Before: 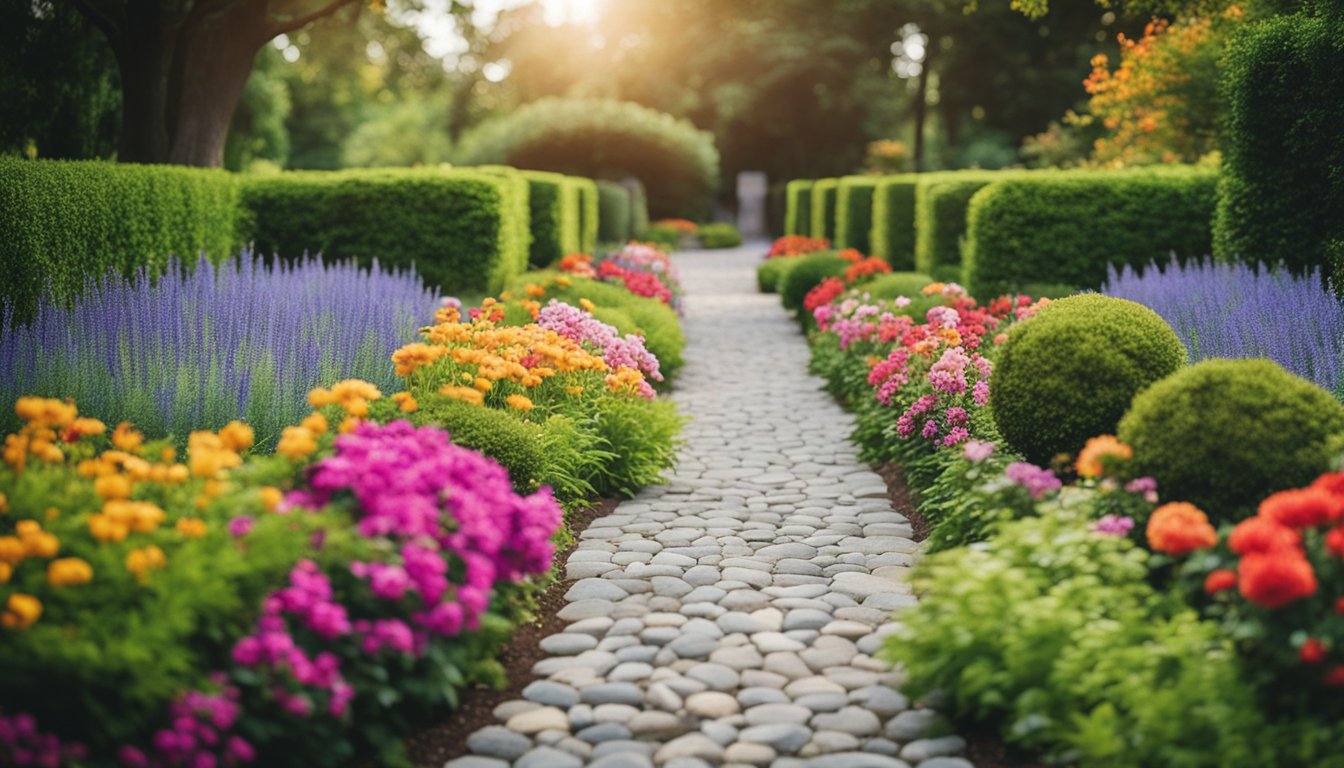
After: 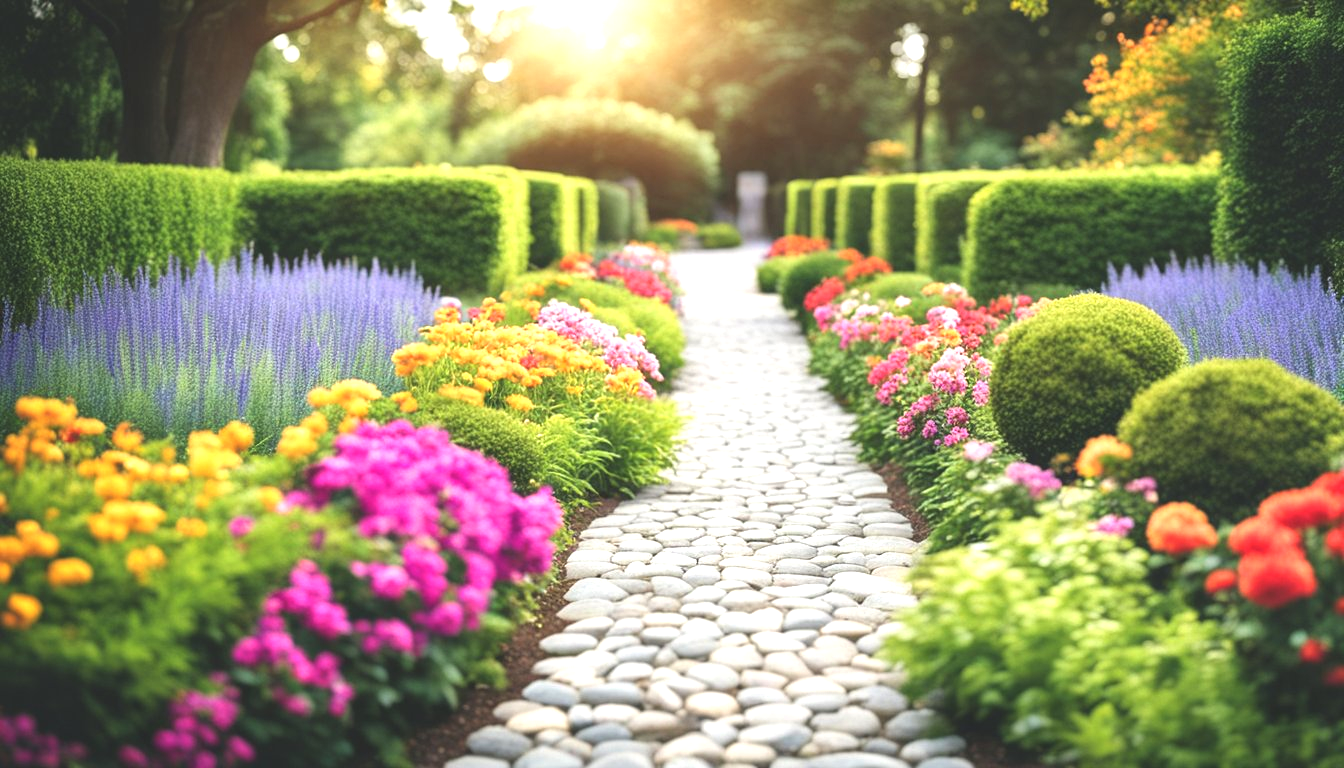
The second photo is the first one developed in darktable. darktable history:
exposure: black level correction -0.005, exposure 1.006 EV, compensate exposure bias true, compensate highlight preservation false
local contrast: mode bilateral grid, contrast 10, coarseness 25, detail 115%, midtone range 0.2
